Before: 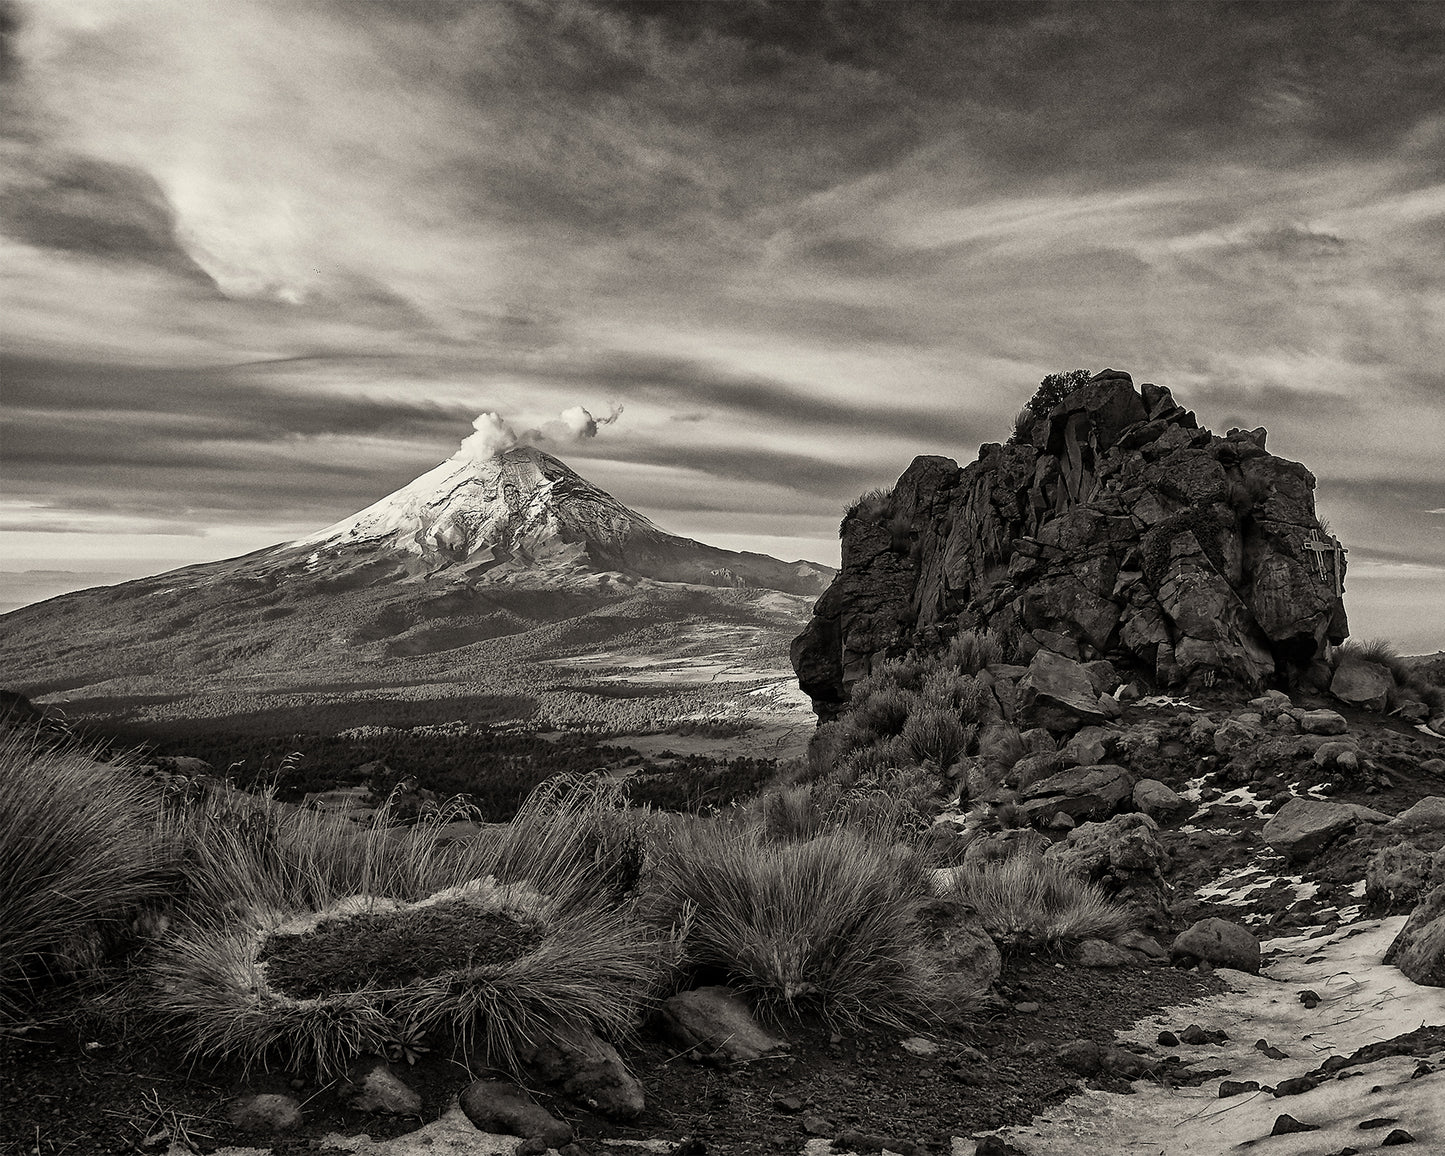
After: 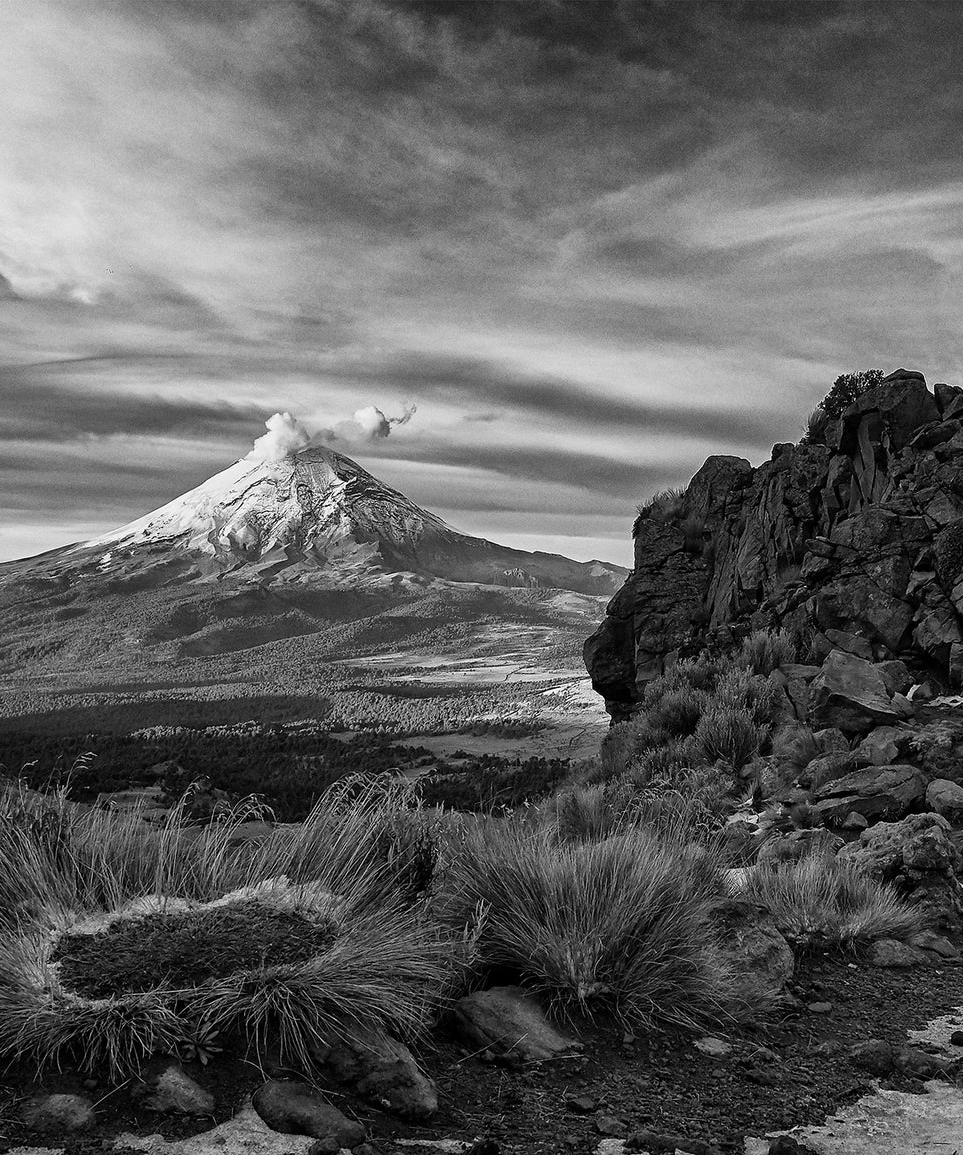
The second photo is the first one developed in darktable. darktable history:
monochrome: on, module defaults
crop and rotate: left 14.385%, right 18.948%
